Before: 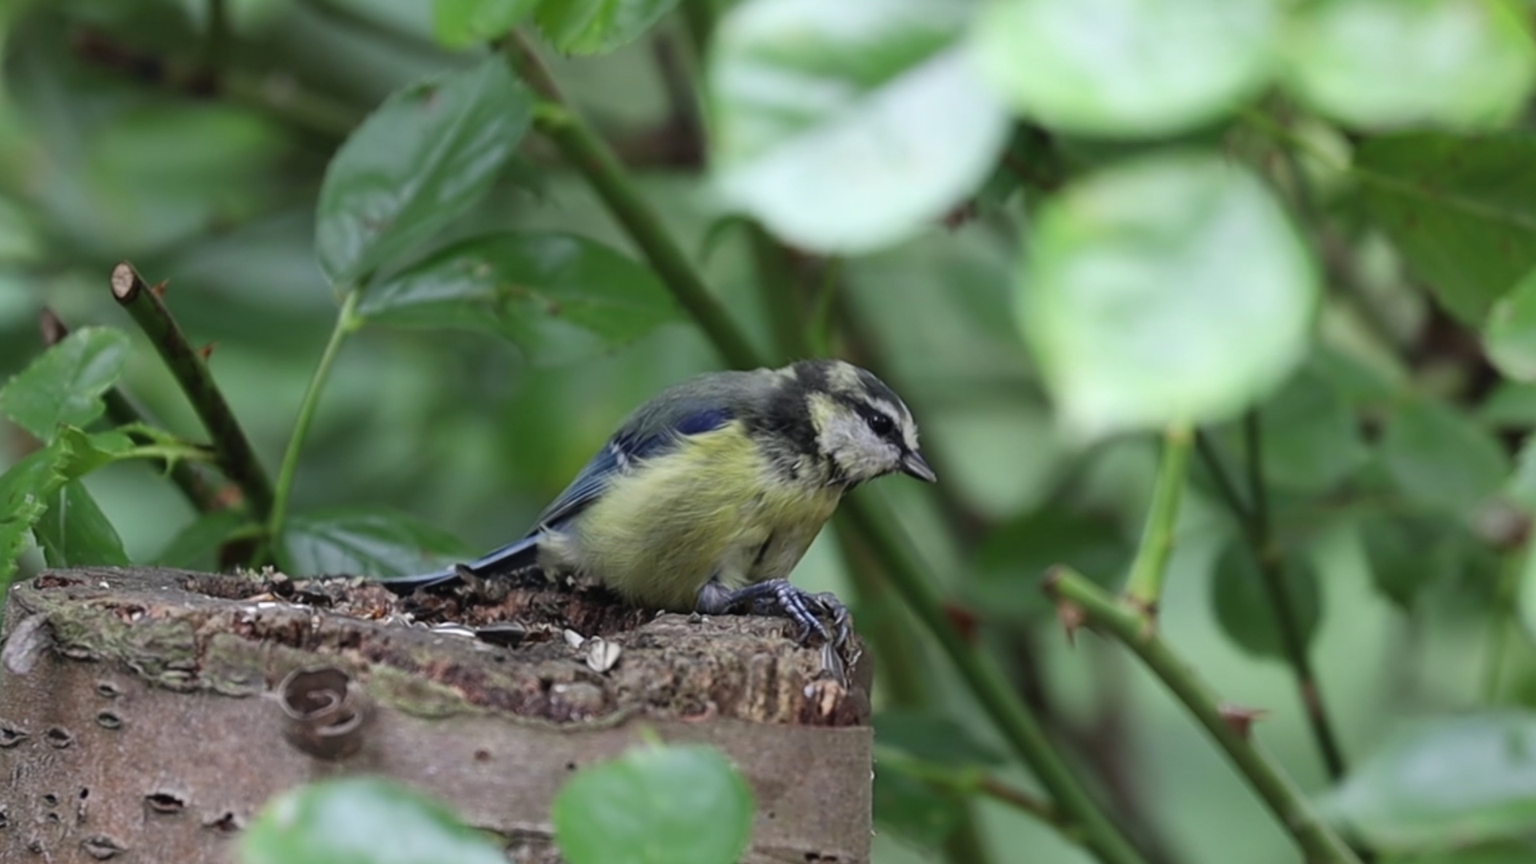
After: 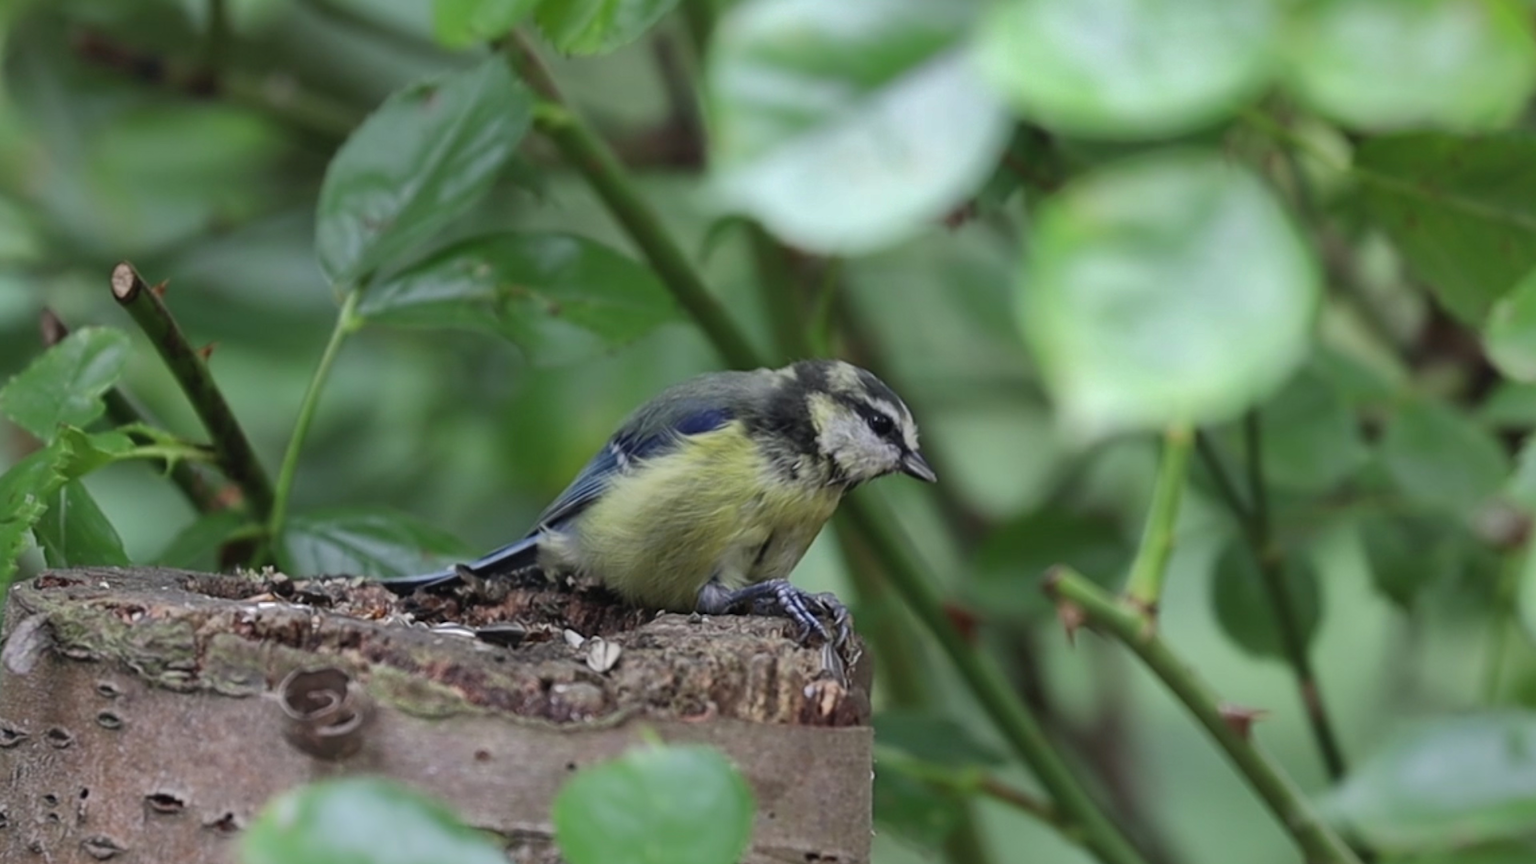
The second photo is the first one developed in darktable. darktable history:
shadows and highlights: shadows 40, highlights -60
